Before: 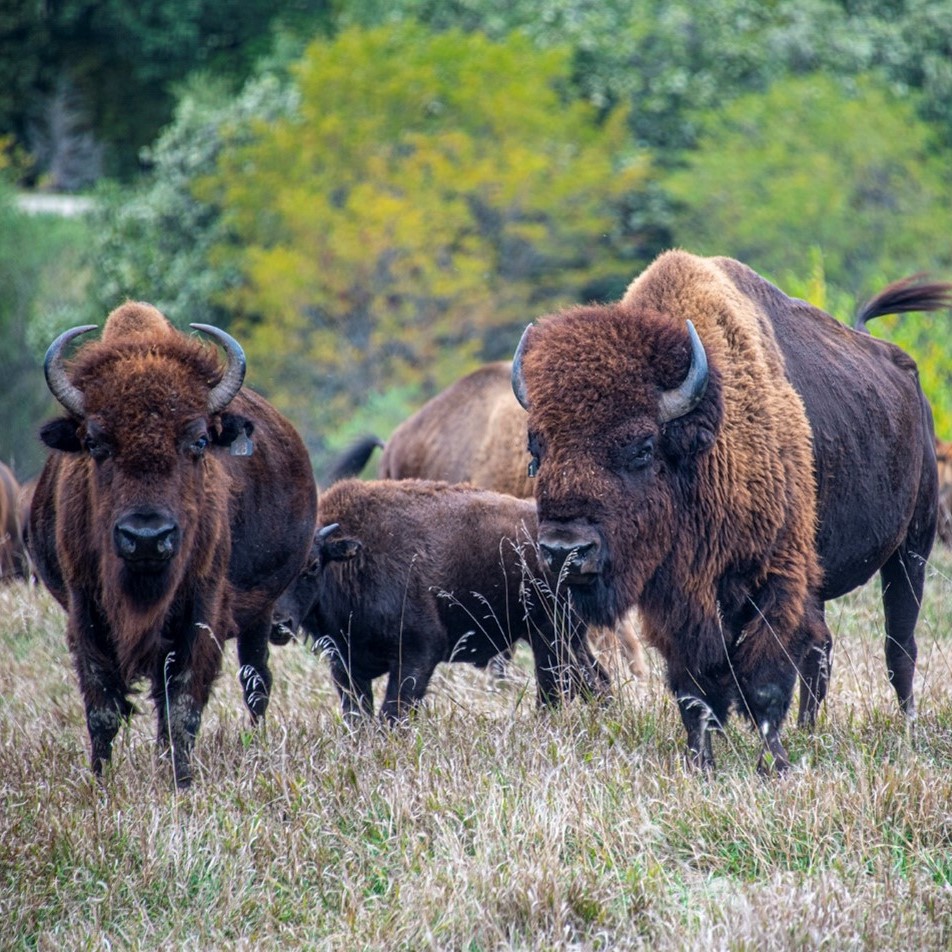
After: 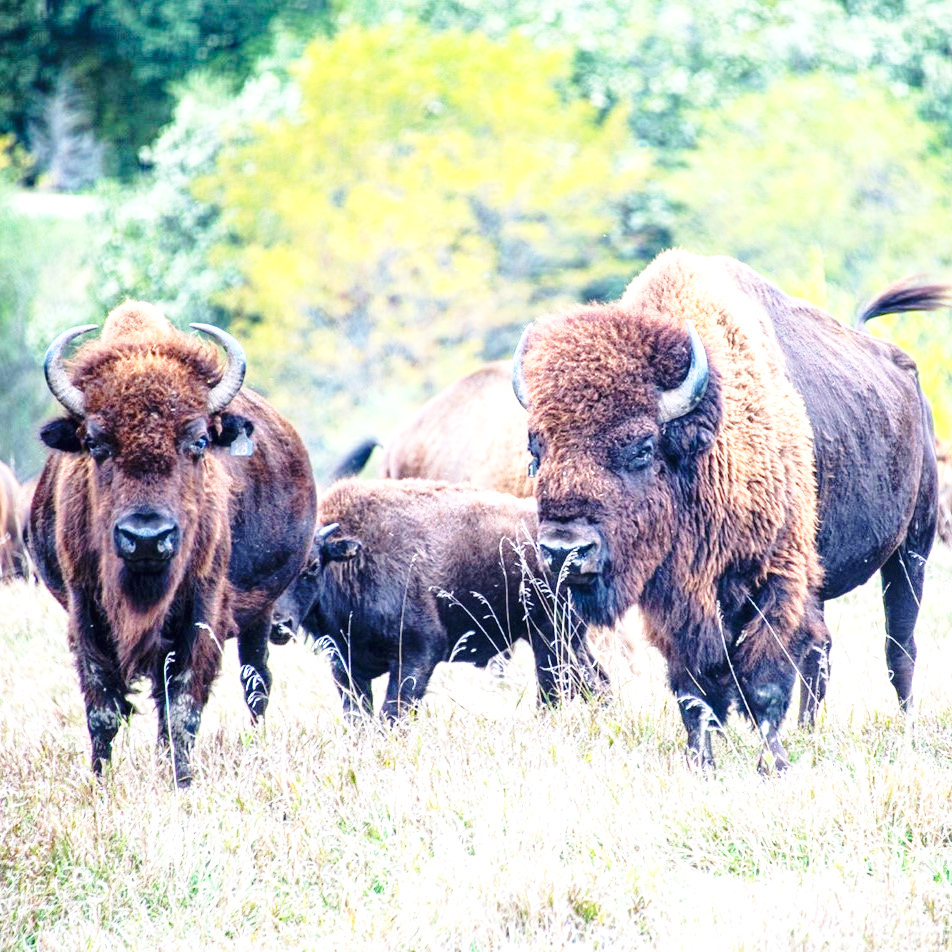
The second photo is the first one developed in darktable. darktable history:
exposure: black level correction 0, exposure 1.379 EV, compensate exposure bias true, compensate highlight preservation false
base curve: curves: ch0 [(0, 0) (0.028, 0.03) (0.121, 0.232) (0.46, 0.748) (0.859, 0.968) (1, 1)], preserve colors none
